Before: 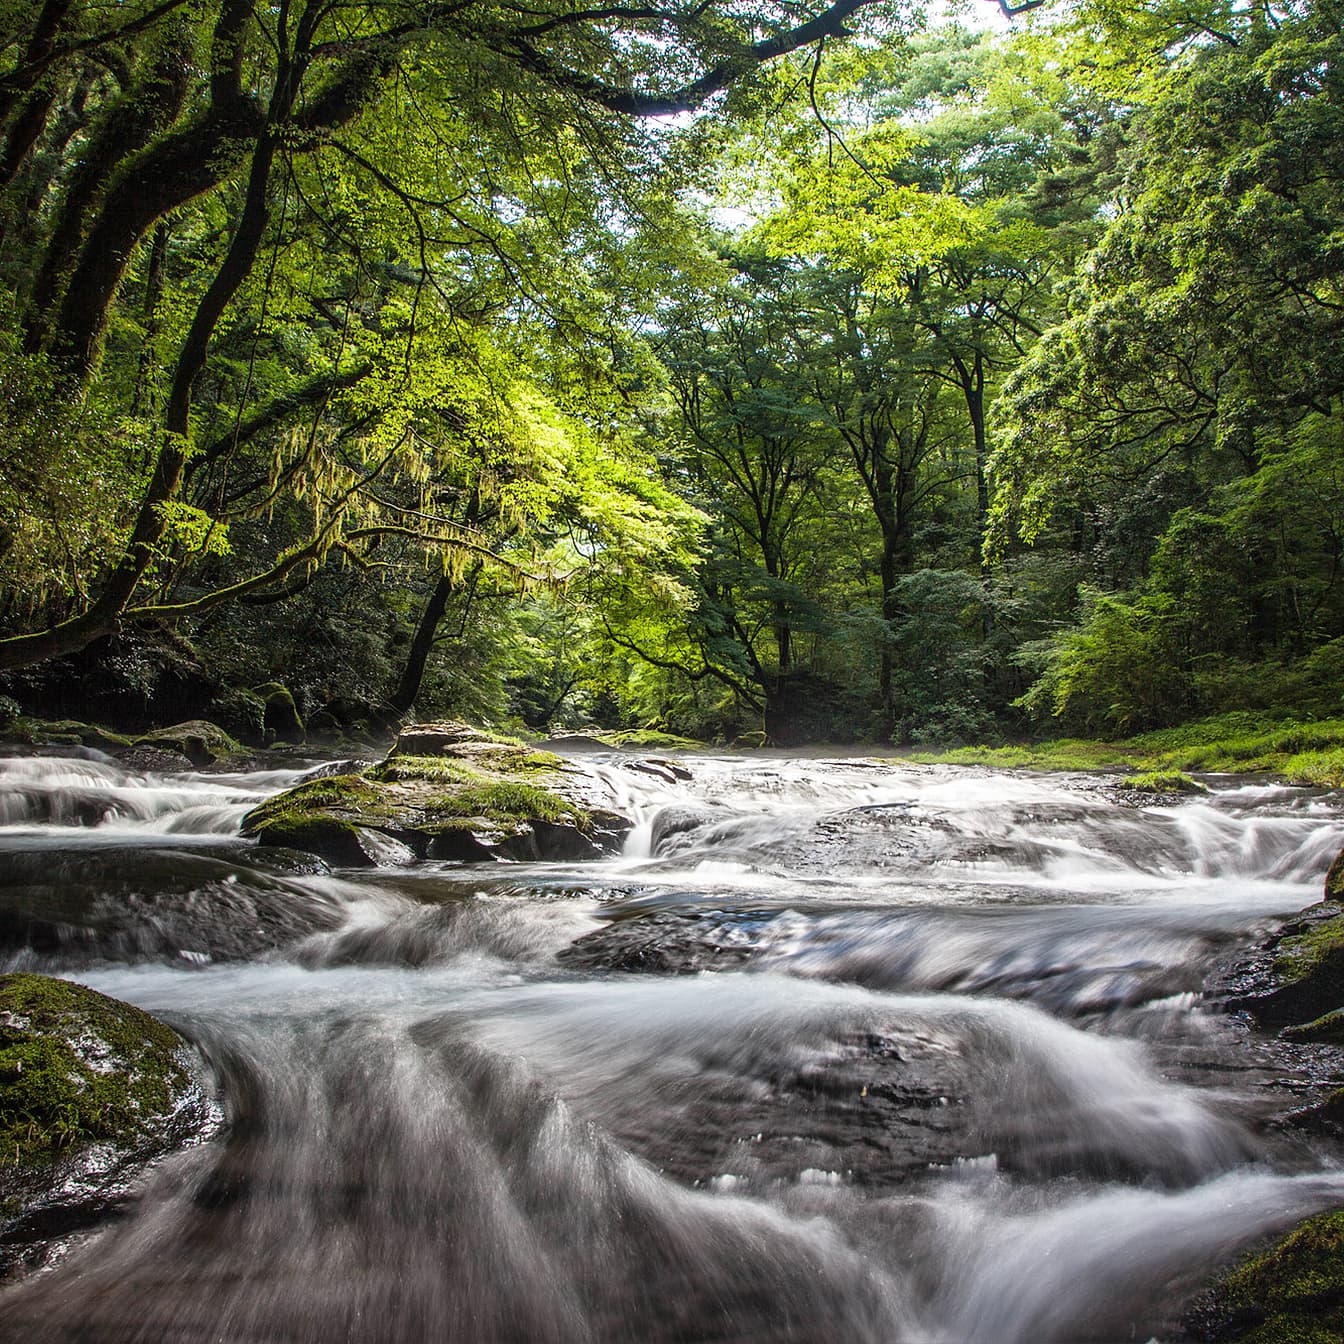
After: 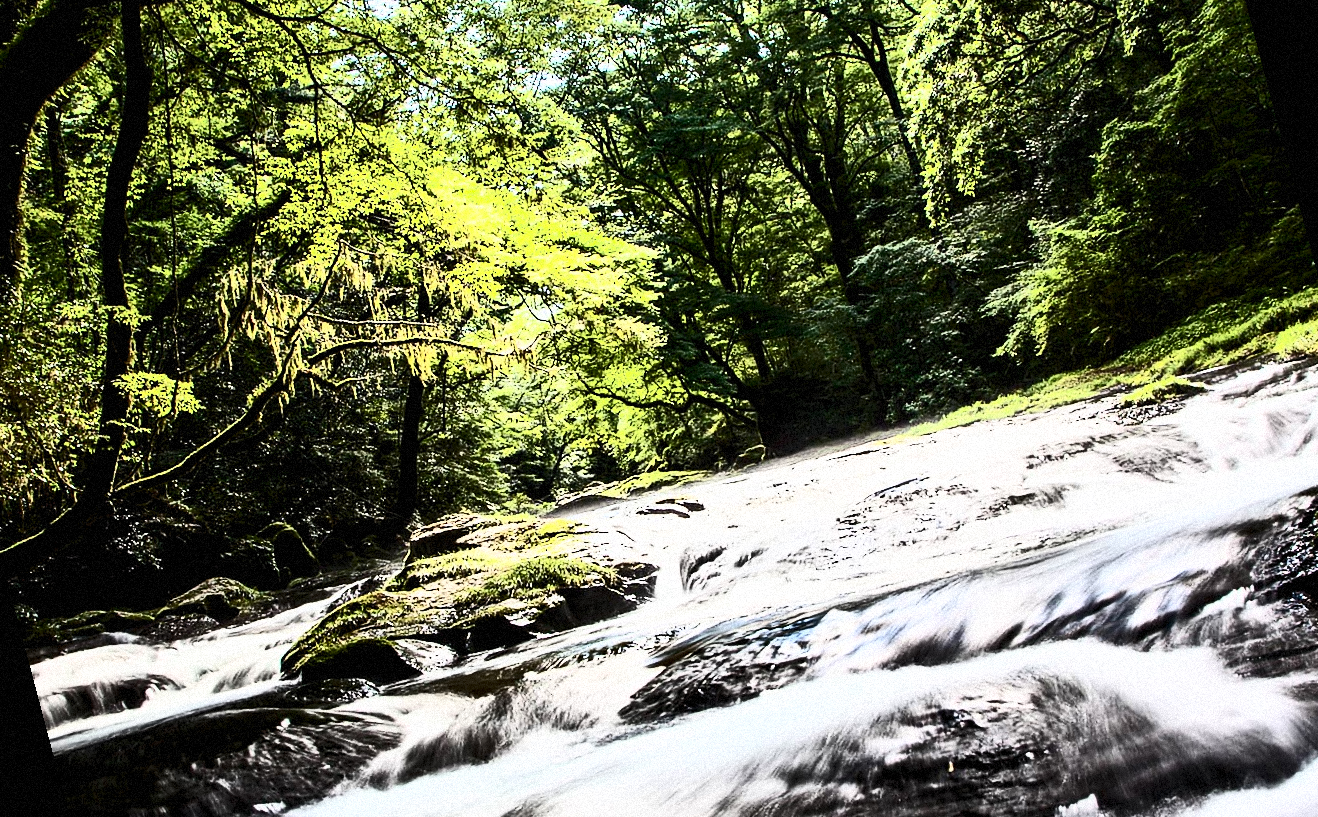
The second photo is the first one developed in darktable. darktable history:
rotate and perspective: rotation -14.8°, crop left 0.1, crop right 0.903, crop top 0.25, crop bottom 0.748
rgb levels: levels [[0.013, 0.434, 0.89], [0, 0.5, 1], [0, 0.5, 1]]
grain: mid-tones bias 0%
contrast brightness saturation: contrast 0.93, brightness 0.2
